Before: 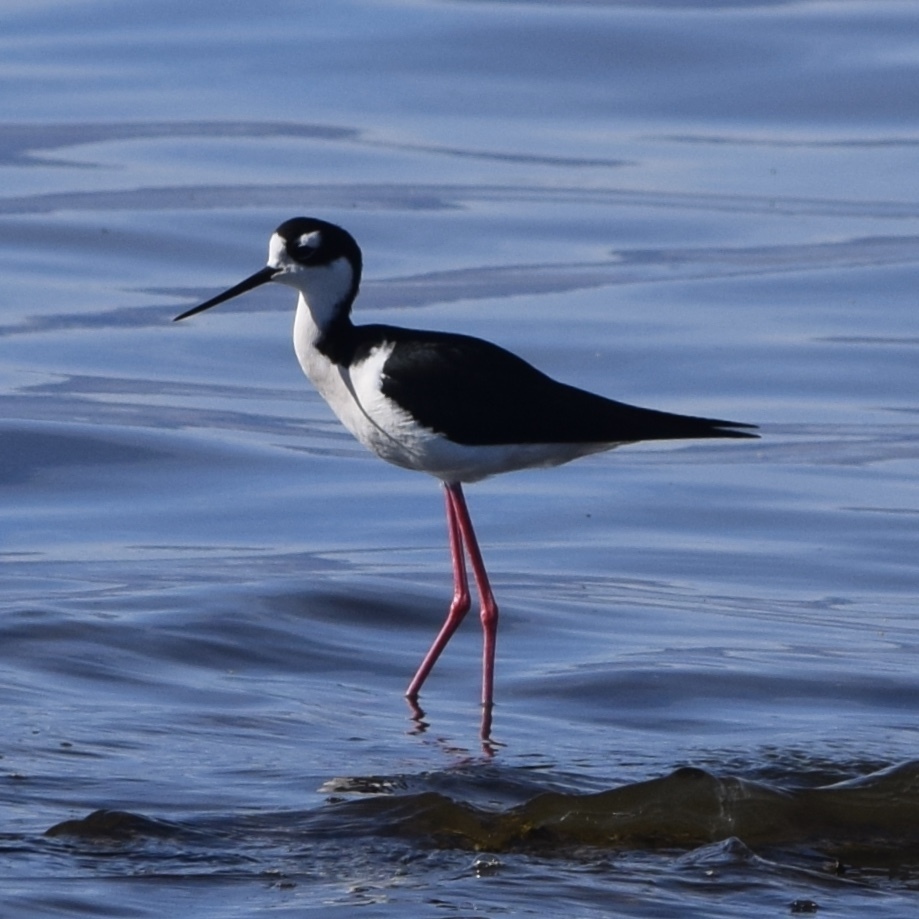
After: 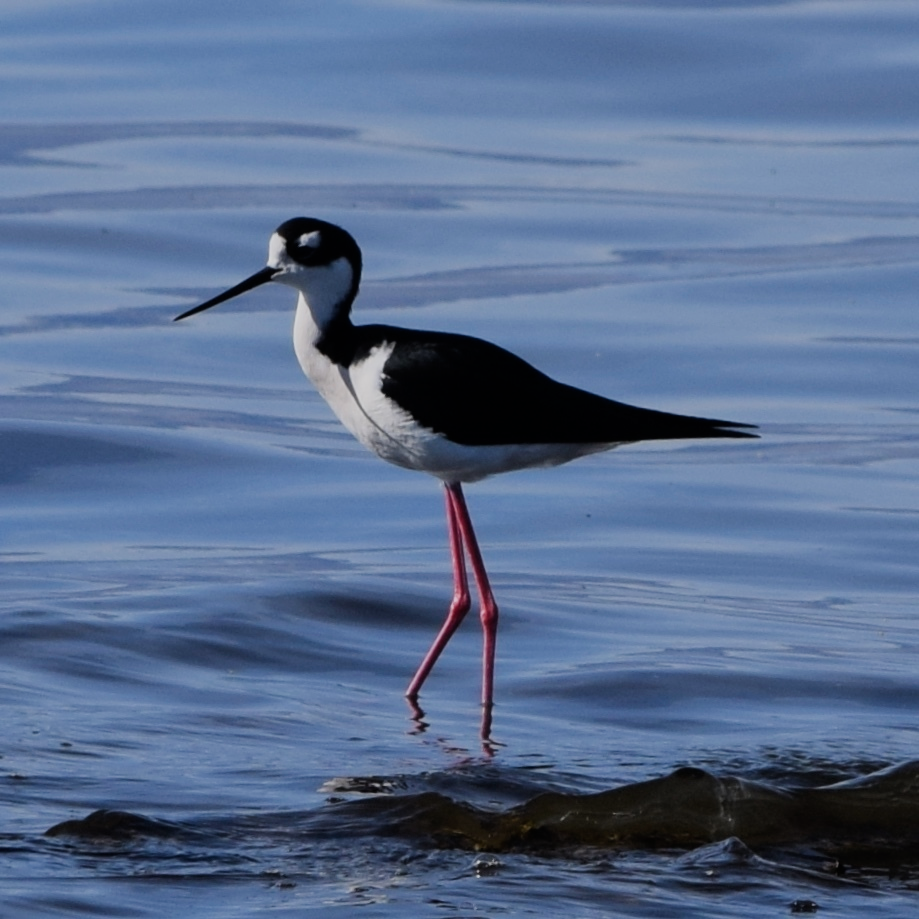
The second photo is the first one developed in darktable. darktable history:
tone equalizer: -8 EV -0.54 EV
filmic rgb: black relative exposure -7.65 EV, white relative exposure 4.56 EV, threshold 6 EV, hardness 3.61, enable highlight reconstruction true
